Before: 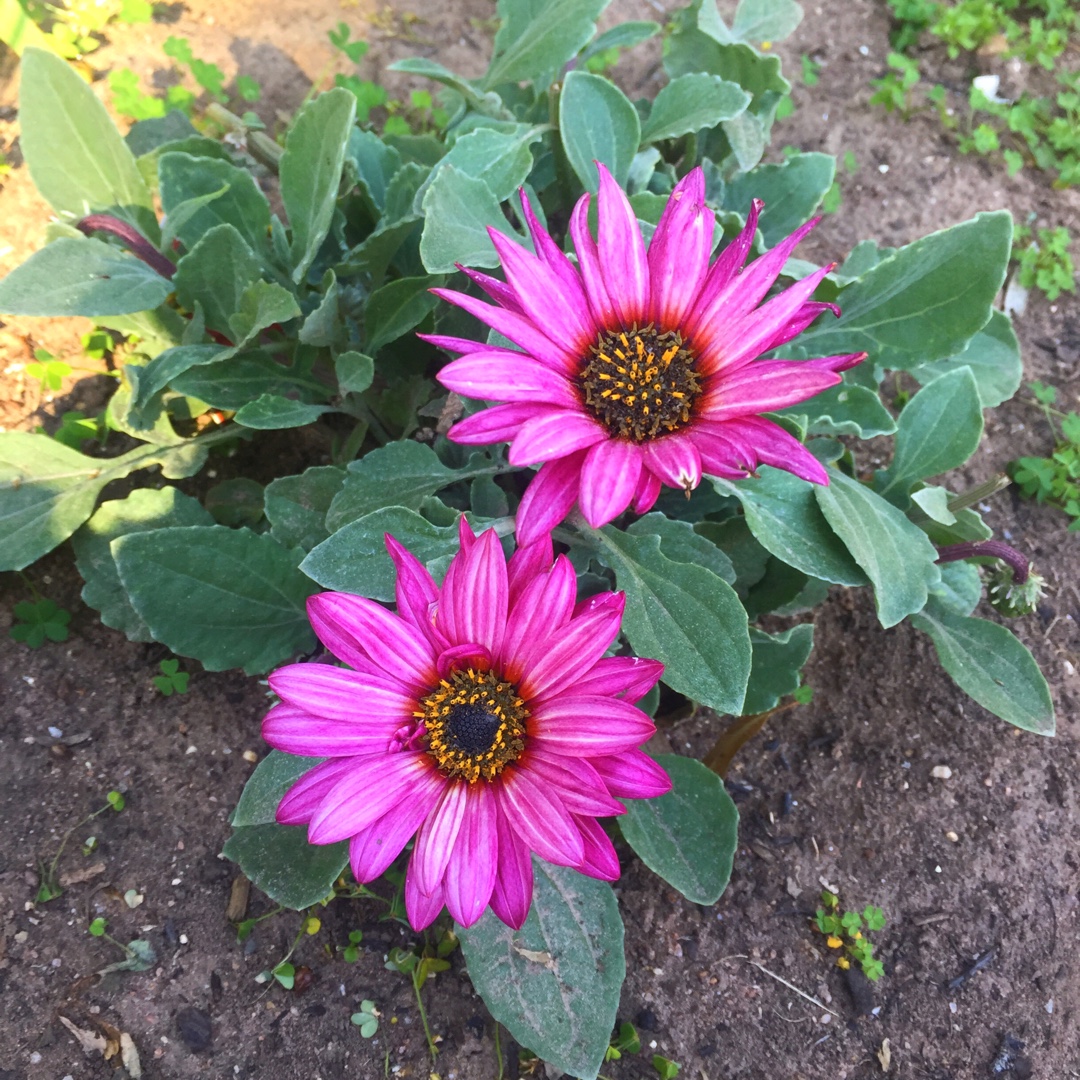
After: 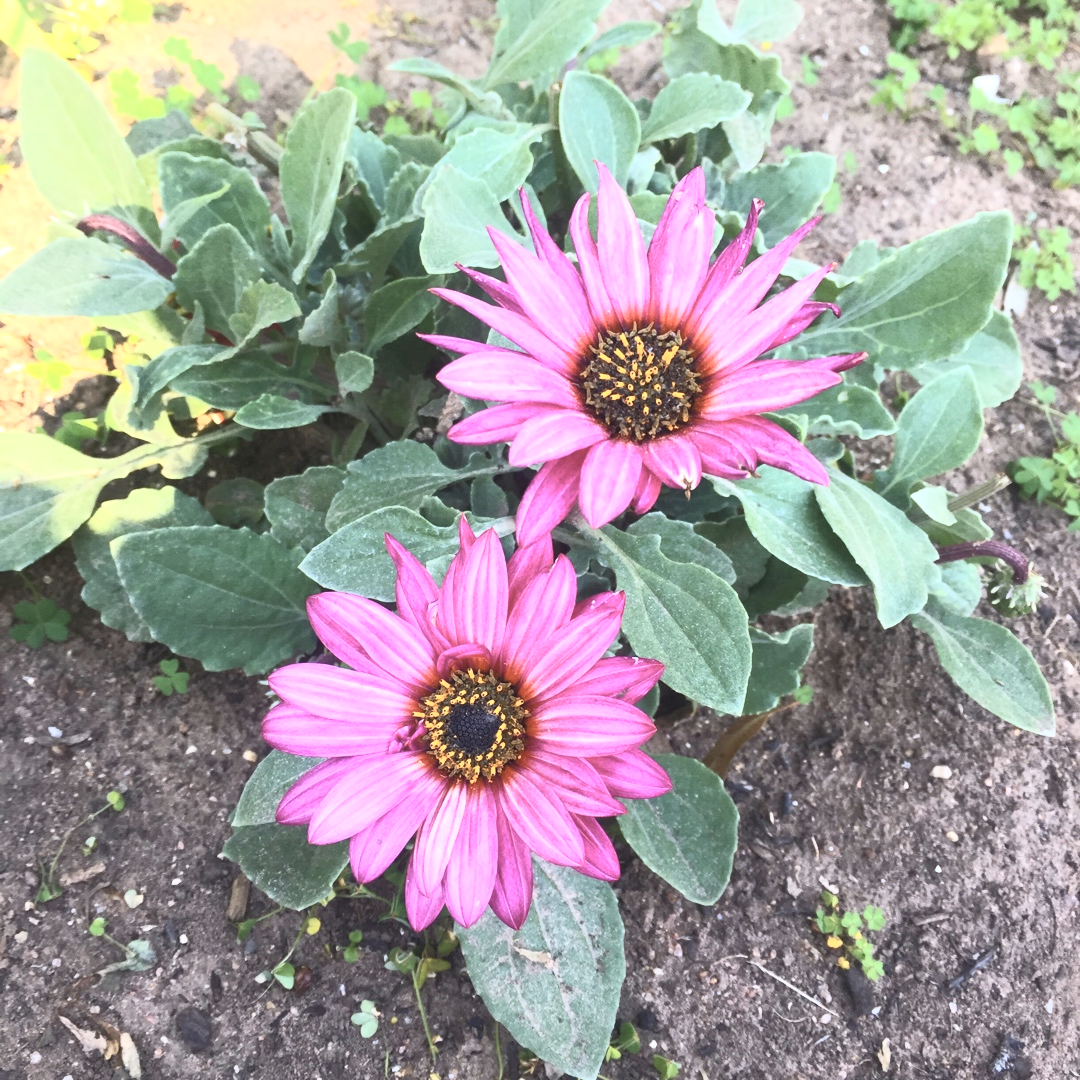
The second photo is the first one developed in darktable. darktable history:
shadows and highlights: shadows 75.01, highlights -25.96, soften with gaussian
contrast brightness saturation: contrast 0.421, brightness 0.546, saturation -0.197
